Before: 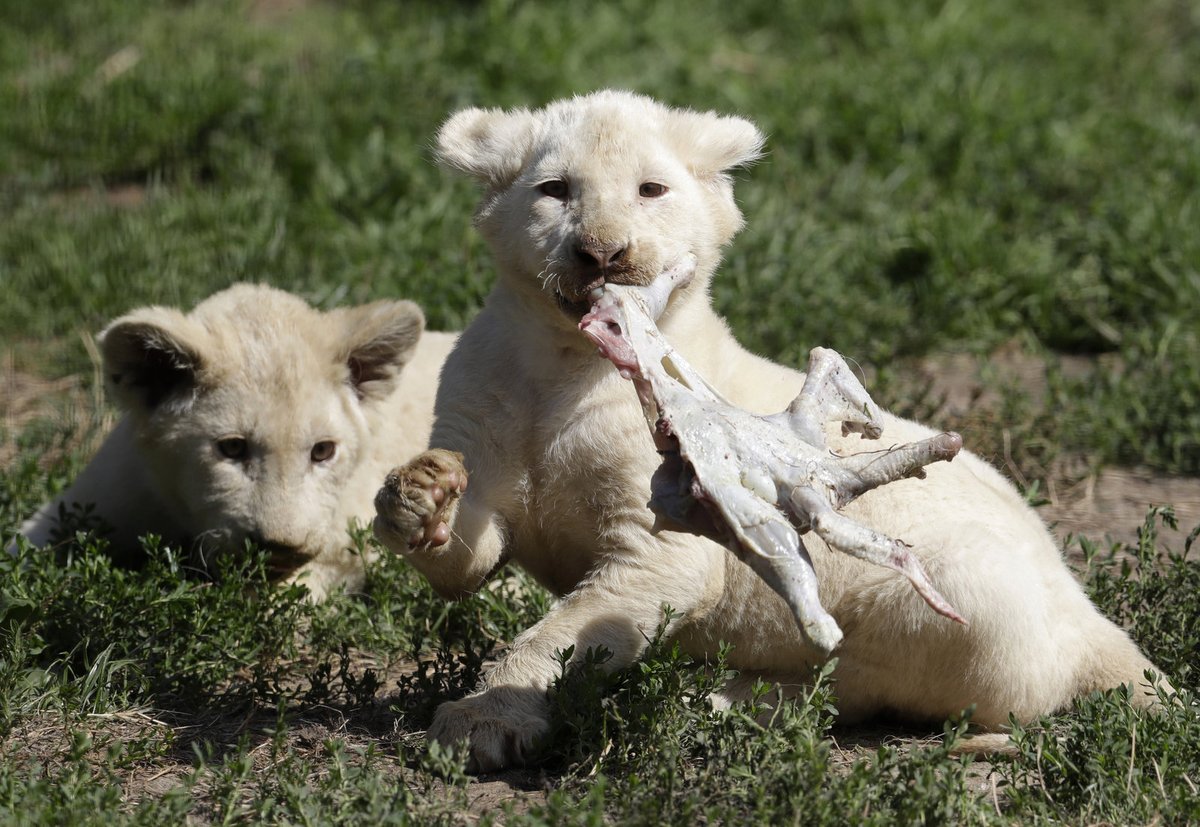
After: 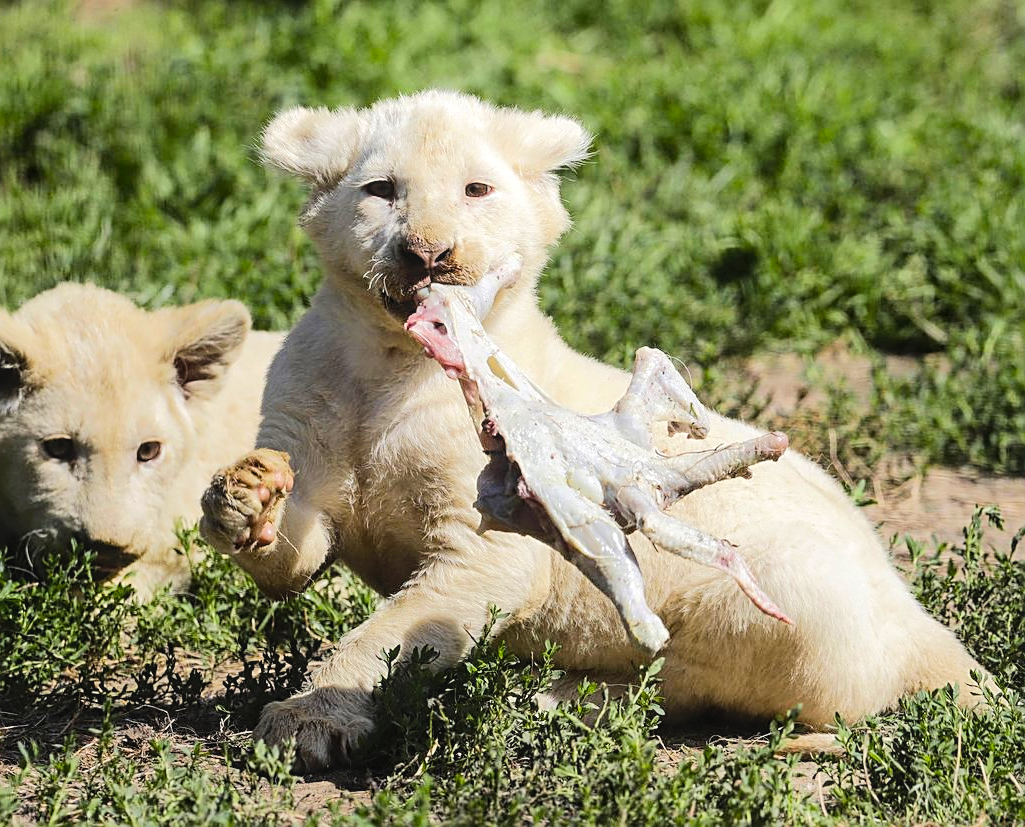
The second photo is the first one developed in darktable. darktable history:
crop and rotate: left 14.53%
tone equalizer: -7 EV 0.158 EV, -6 EV 0.637 EV, -5 EV 1.14 EV, -4 EV 1.37 EV, -3 EV 1.16 EV, -2 EV 0.6 EV, -1 EV 0.157 EV, edges refinement/feathering 500, mask exposure compensation -1.57 EV, preserve details no
sharpen: on, module defaults
color balance rgb: perceptual saturation grading › global saturation 19.555%, global vibrance 19.552%
local contrast: detail 109%
